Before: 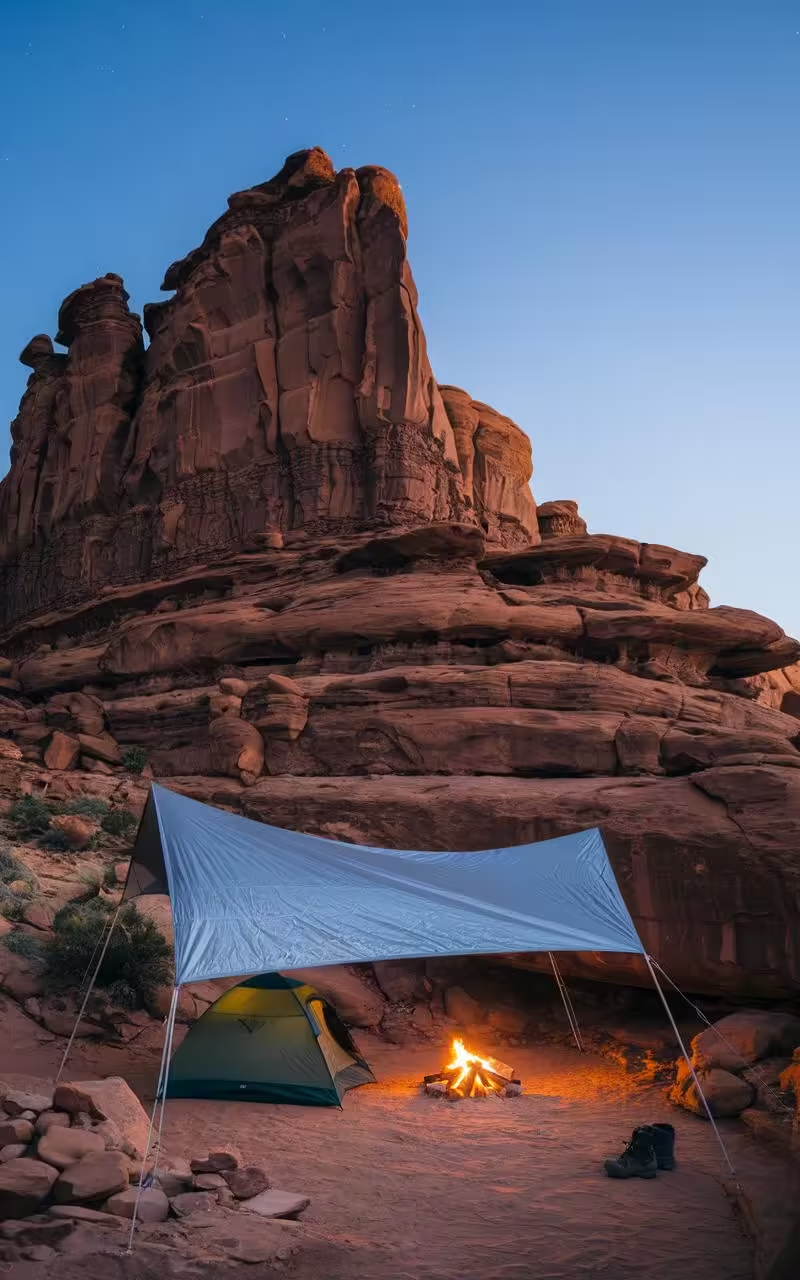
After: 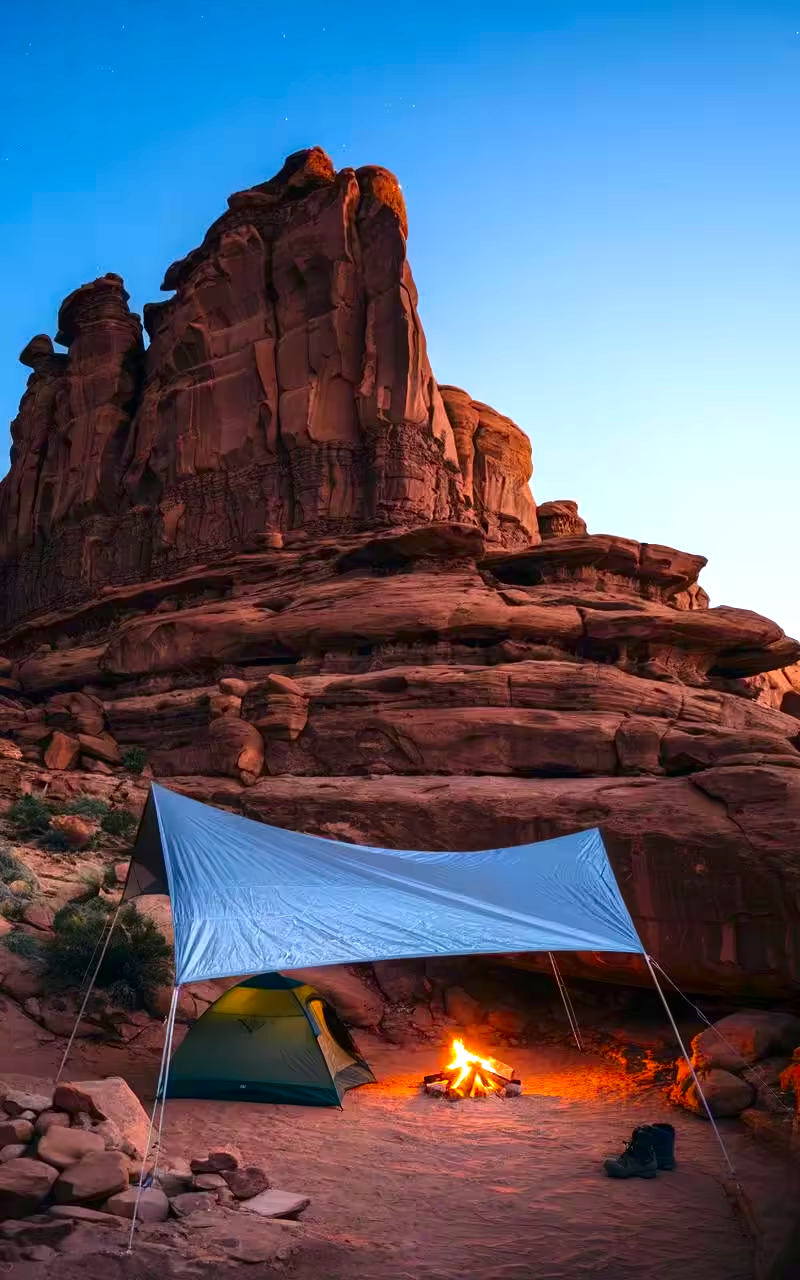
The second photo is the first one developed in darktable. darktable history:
contrast brightness saturation: contrast 0.12, brightness -0.12, saturation 0.2
exposure: exposure 0.657 EV, compensate highlight preservation false
